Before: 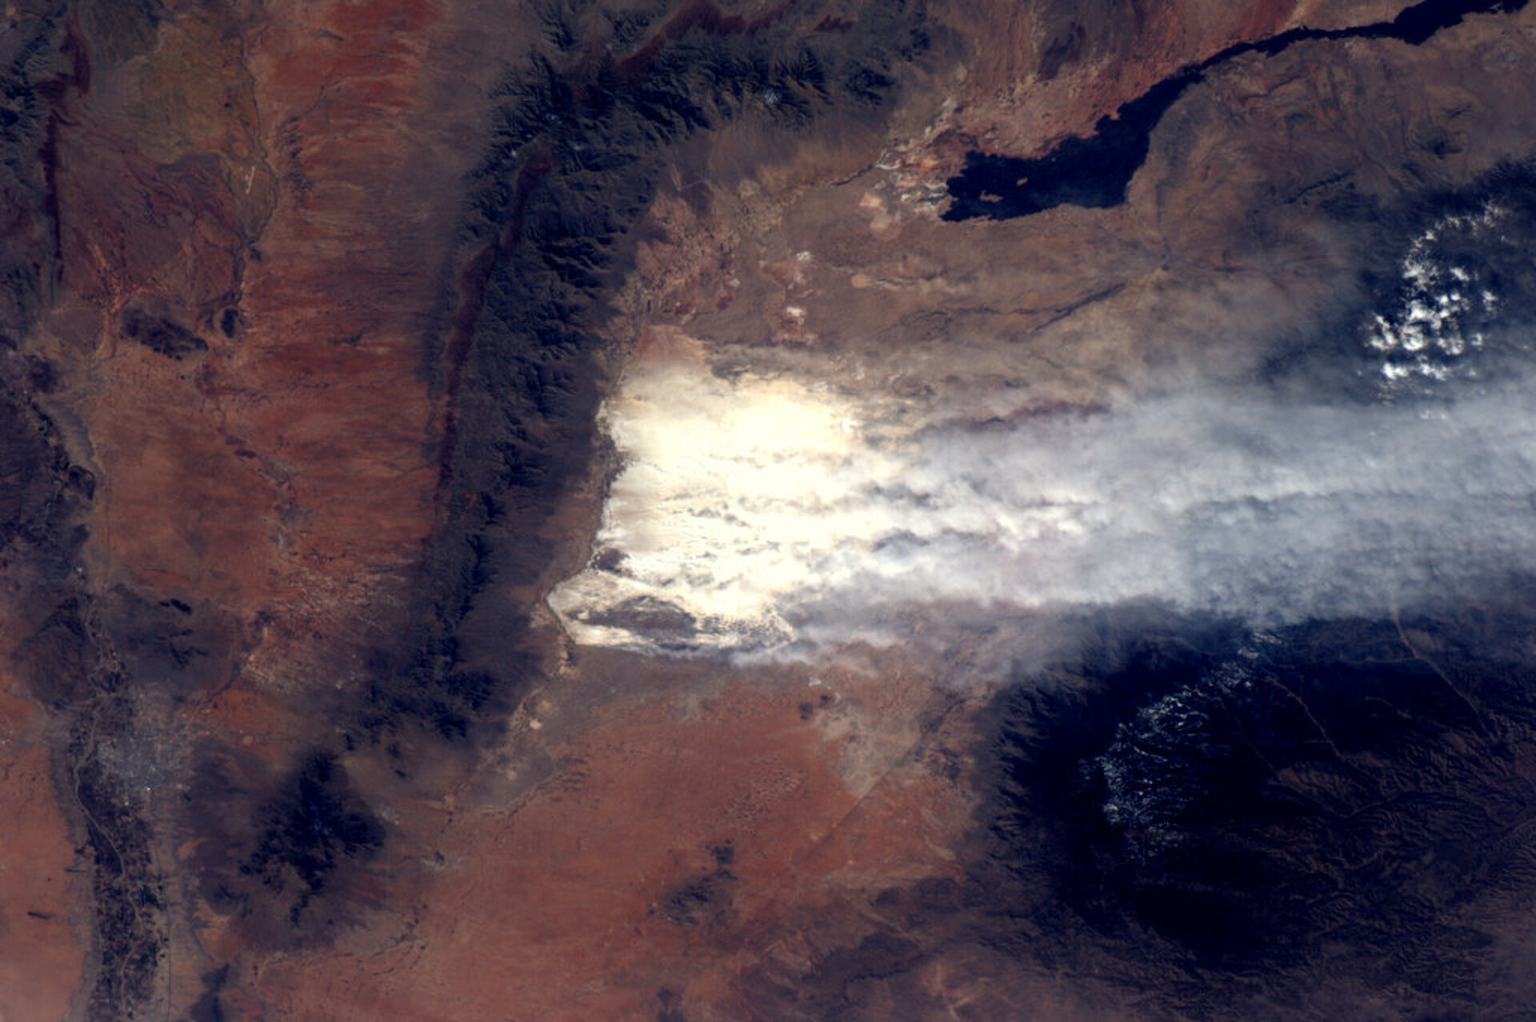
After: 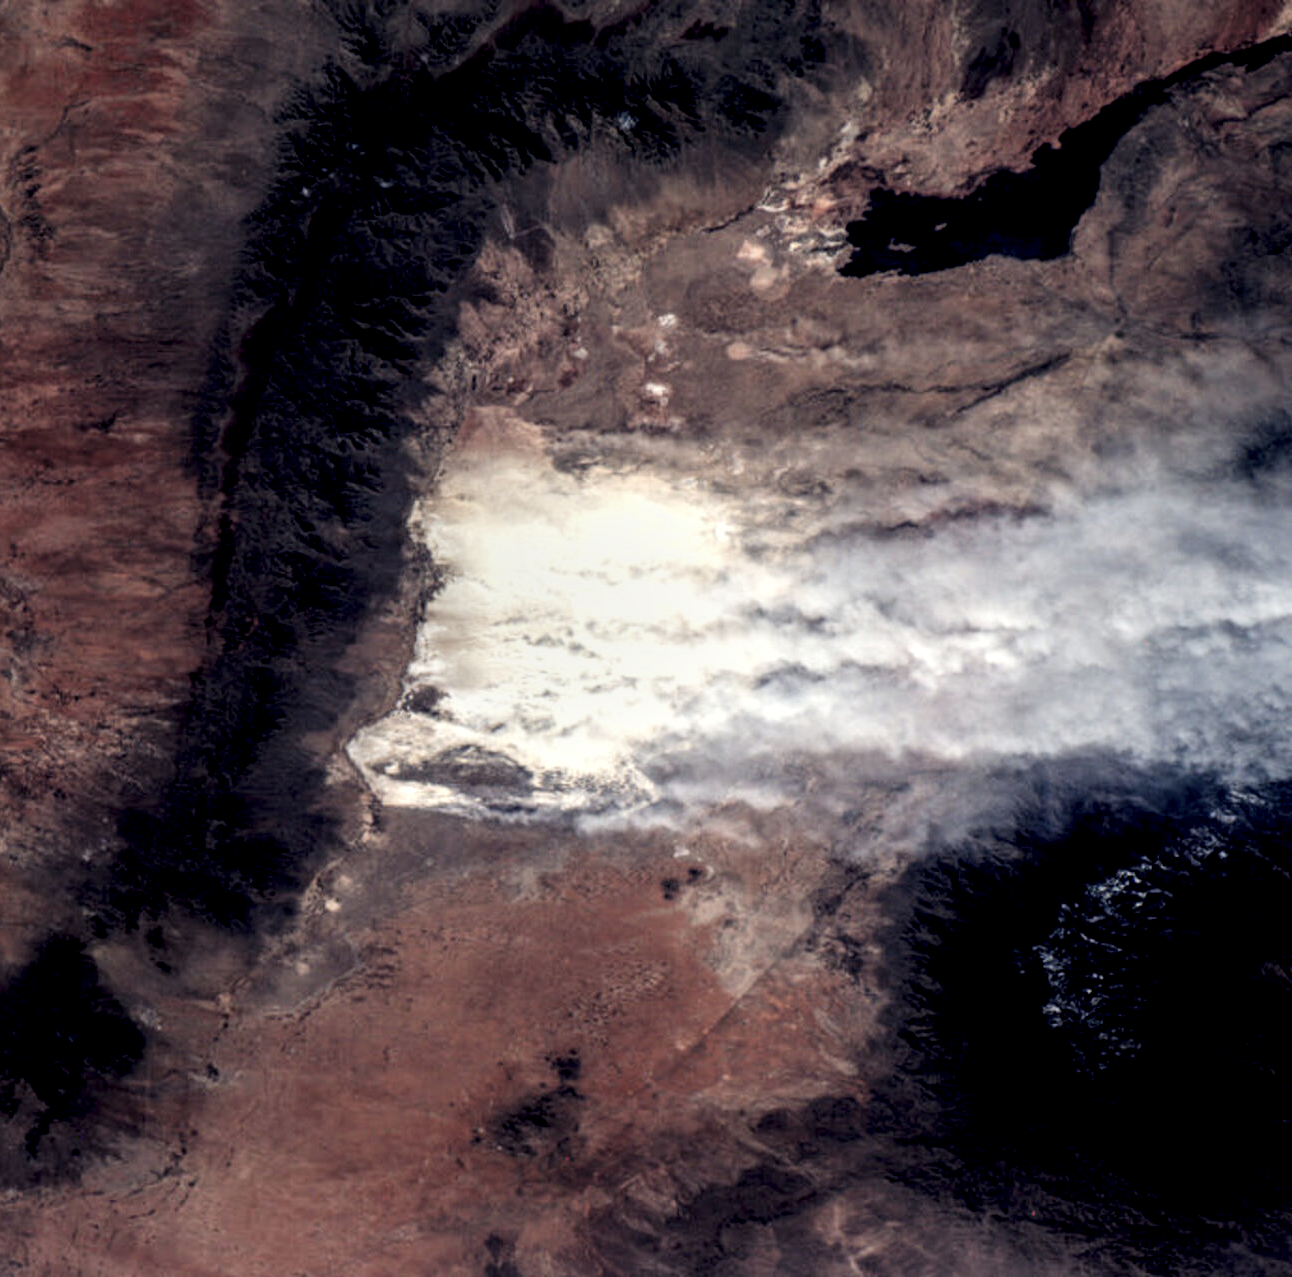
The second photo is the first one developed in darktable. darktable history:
filmic rgb: black relative exposure -7.65 EV, white relative exposure 4.56 EV, threshold 5.96 EV, hardness 3.61, add noise in highlights 0, color science v3 (2019), use custom middle-gray values true, contrast in highlights soft, enable highlight reconstruction true
crop and rotate: left 17.574%, right 15.132%
local contrast: highlights 17%, detail 186%
contrast brightness saturation: saturation -0.068
